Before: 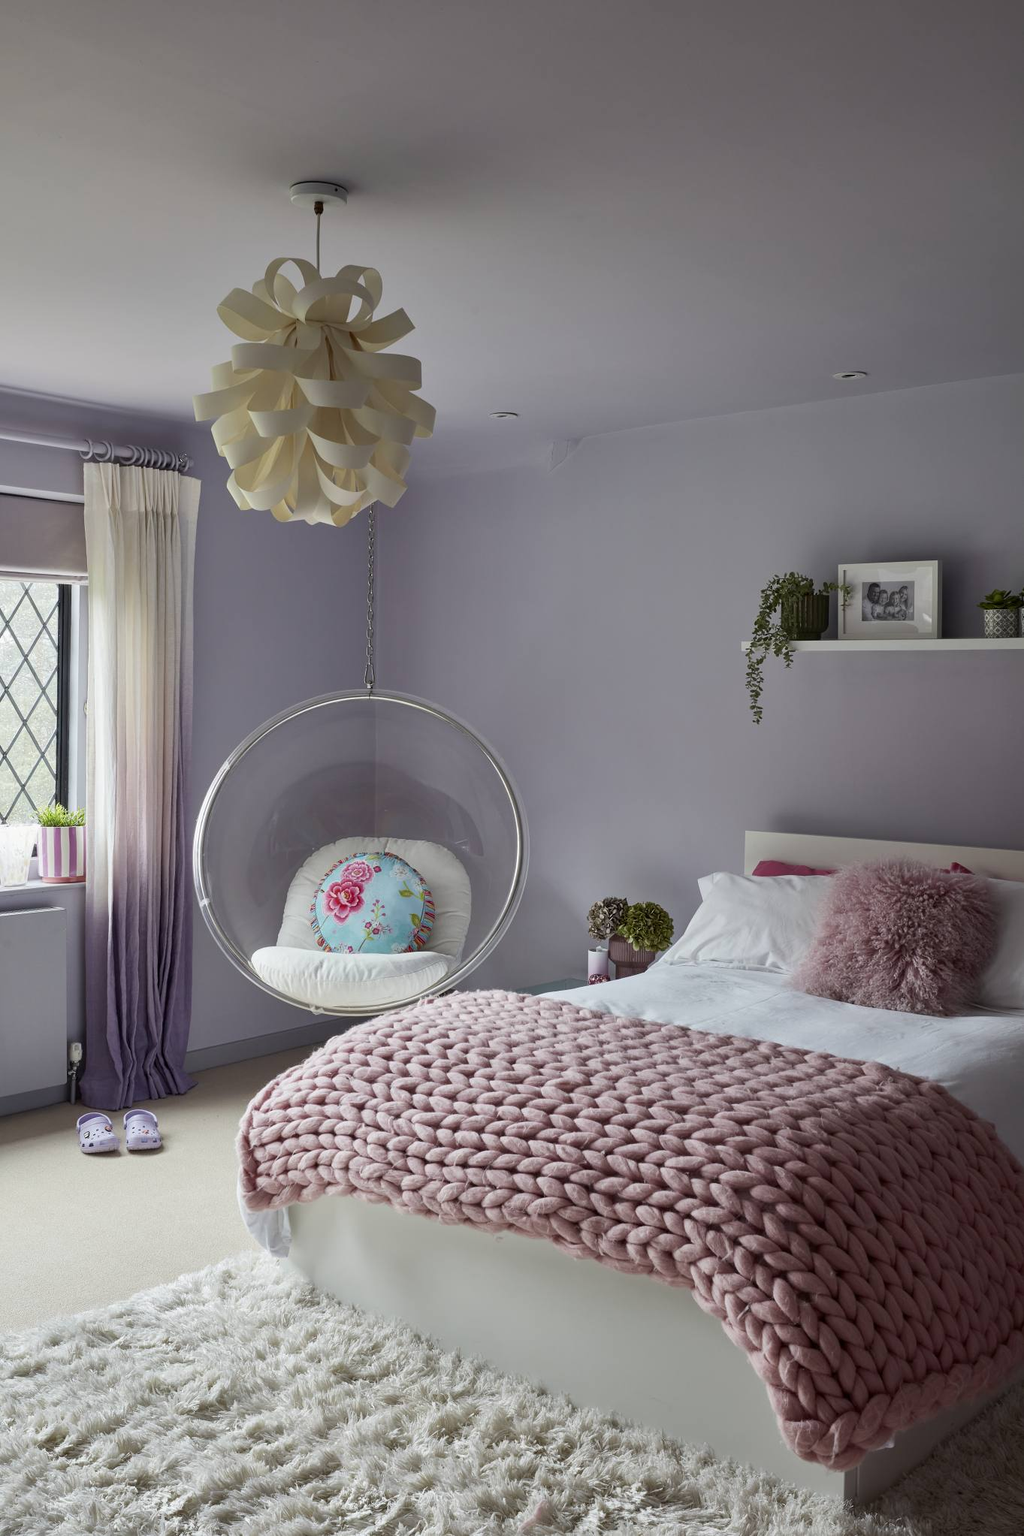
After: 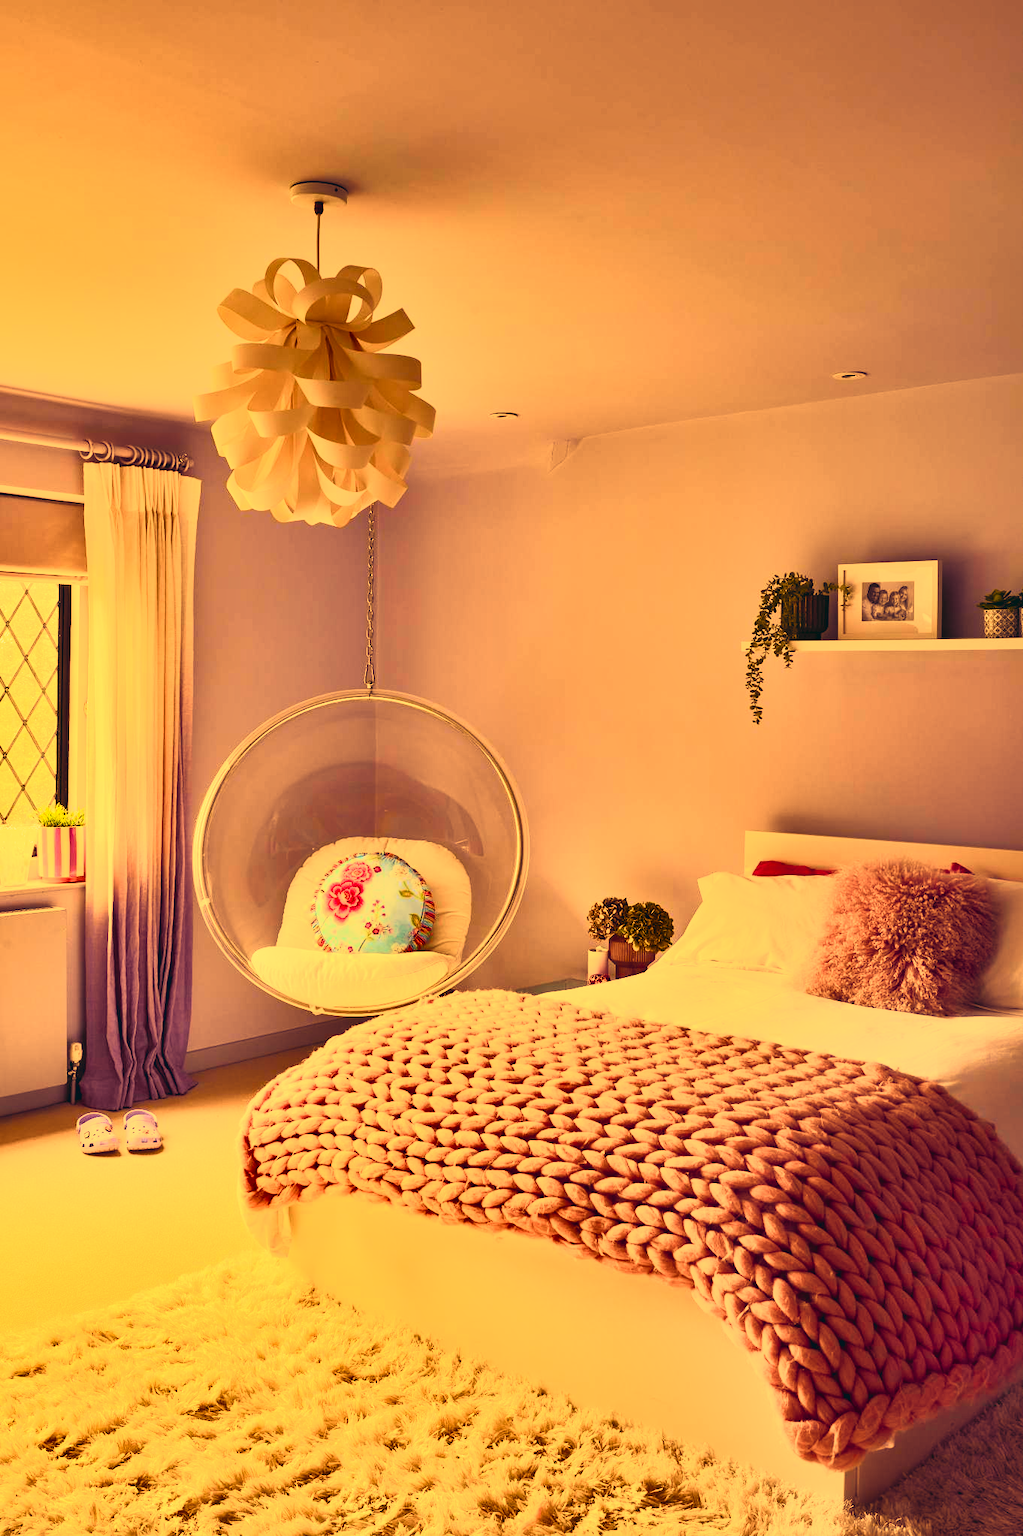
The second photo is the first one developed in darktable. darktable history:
shadows and highlights: low approximation 0.01, soften with gaussian
tone curve: curves: ch0 [(0, 0.023) (0.132, 0.075) (0.256, 0.2) (0.463, 0.494) (0.699, 0.816) (0.813, 0.898) (1, 0.943)]; ch1 [(0, 0) (0.32, 0.306) (0.441, 0.41) (0.476, 0.466) (0.498, 0.5) (0.518, 0.519) (0.546, 0.571) (0.604, 0.651) (0.733, 0.817) (1, 1)]; ch2 [(0, 0) (0.312, 0.313) (0.431, 0.425) (0.483, 0.477) (0.503, 0.503) (0.526, 0.507) (0.564, 0.575) (0.614, 0.695) (0.713, 0.767) (0.985, 0.966)], color space Lab, independent channels
white balance: red 1.467, blue 0.684
color balance: lift [1.003, 0.993, 1.001, 1.007], gamma [1.018, 1.072, 0.959, 0.928], gain [0.974, 0.873, 1.031, 1.127]
exposure: black level correction 0, exposure 0.5 EV, compensate highlight preservation false
color balance rgb: global vibrance 10%
